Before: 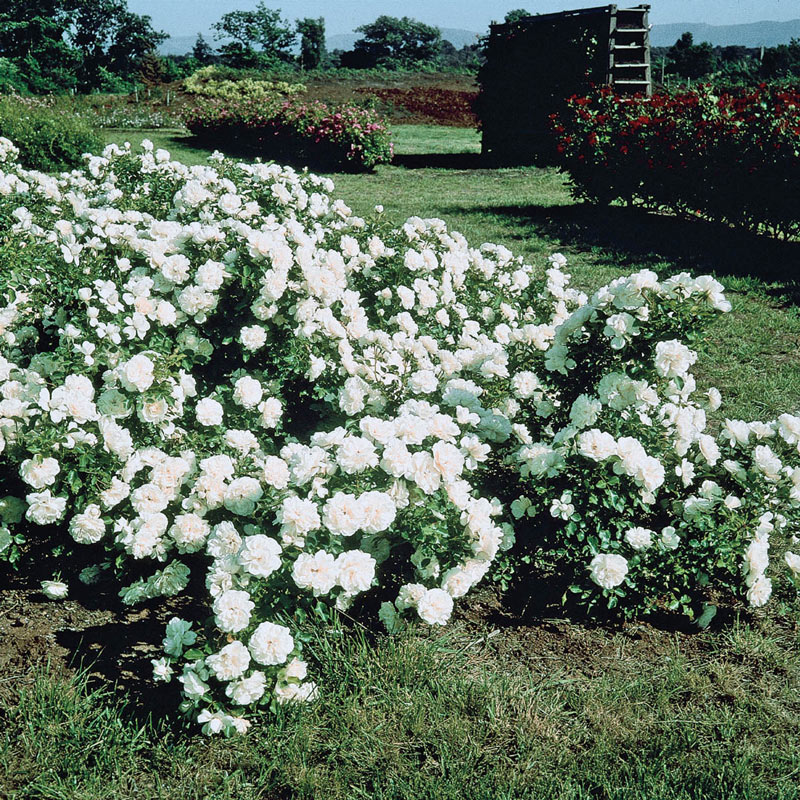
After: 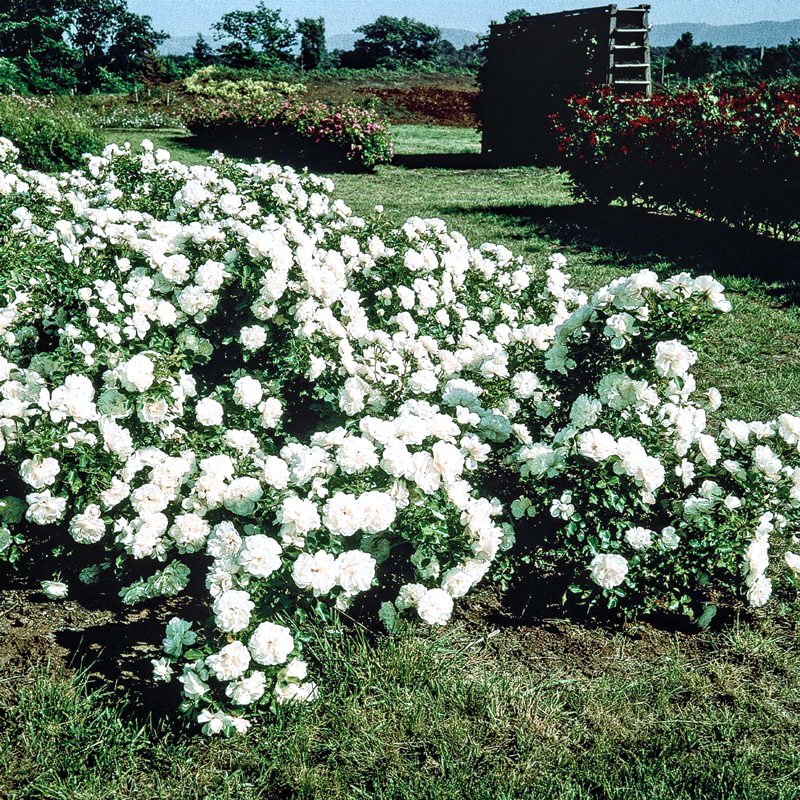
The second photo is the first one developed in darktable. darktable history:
local contrast: detail 130%
color balance rgb: shadows lift › luminance -20%, power › hue 72.24°, highlights gain › luminance 15%, global offset › hue 171.6°, perceptual saturation grading › highlights -30%, perceptual saturation grading › shadows 20%, global vibrance 30%, contrast 10%
